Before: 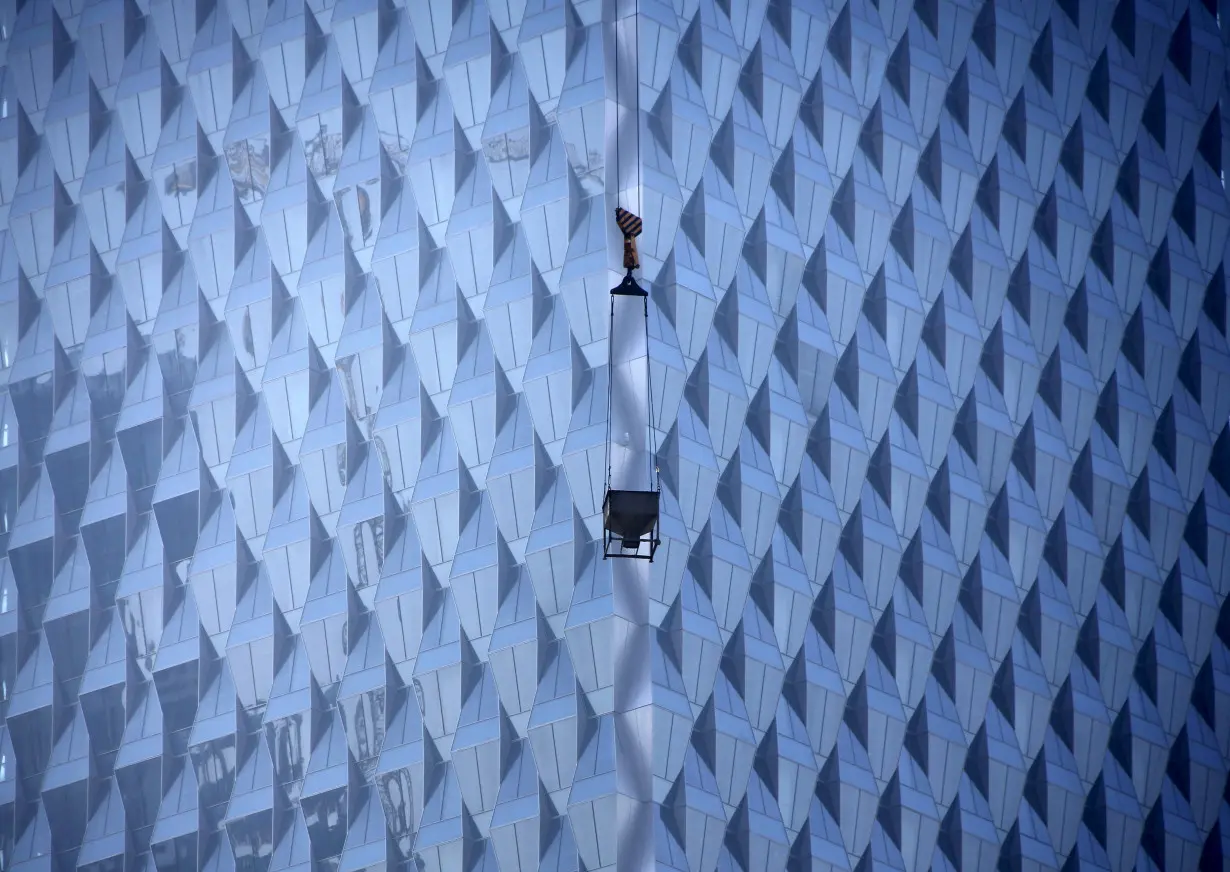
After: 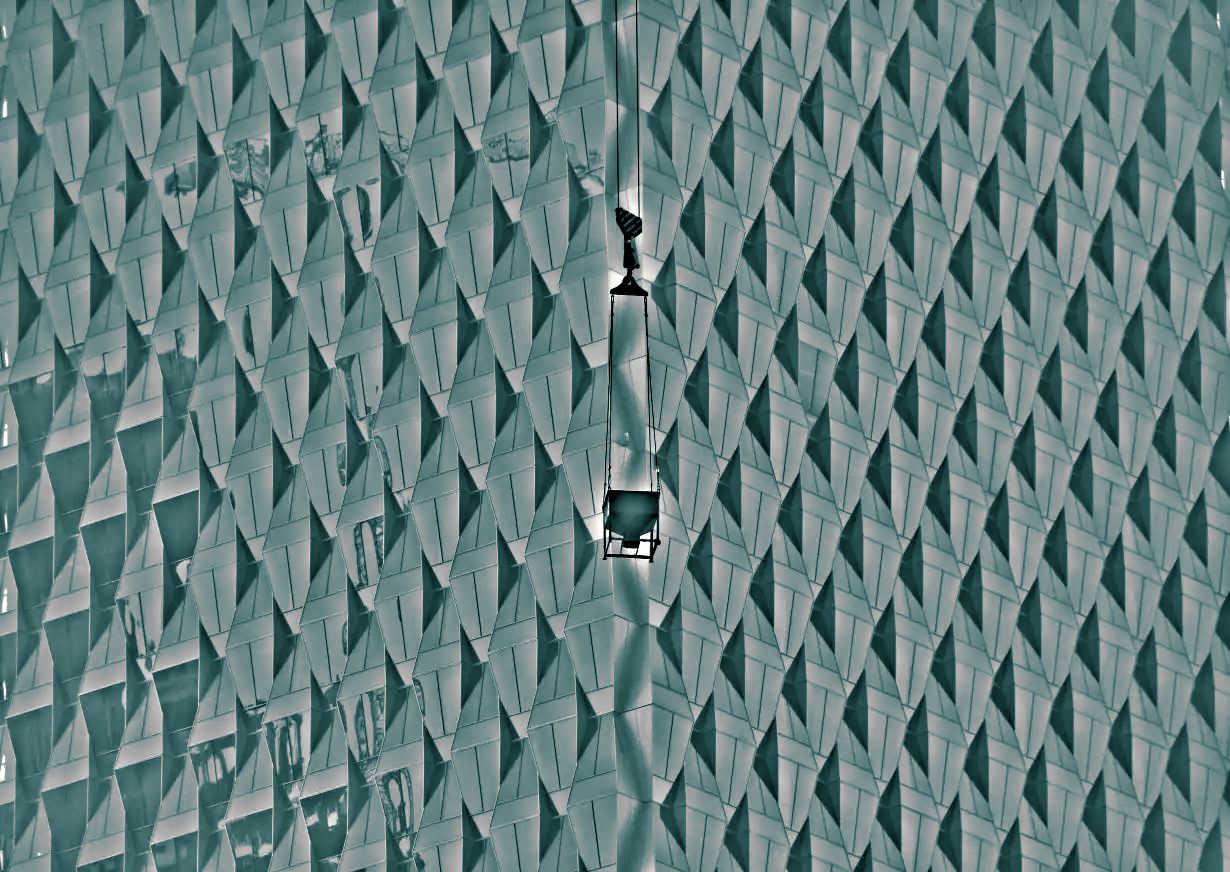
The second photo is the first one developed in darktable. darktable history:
split-toning: shadows › hue 186.43°, highlights › hue 49.29°, compress 30.29%
highpass: on, module defaults
